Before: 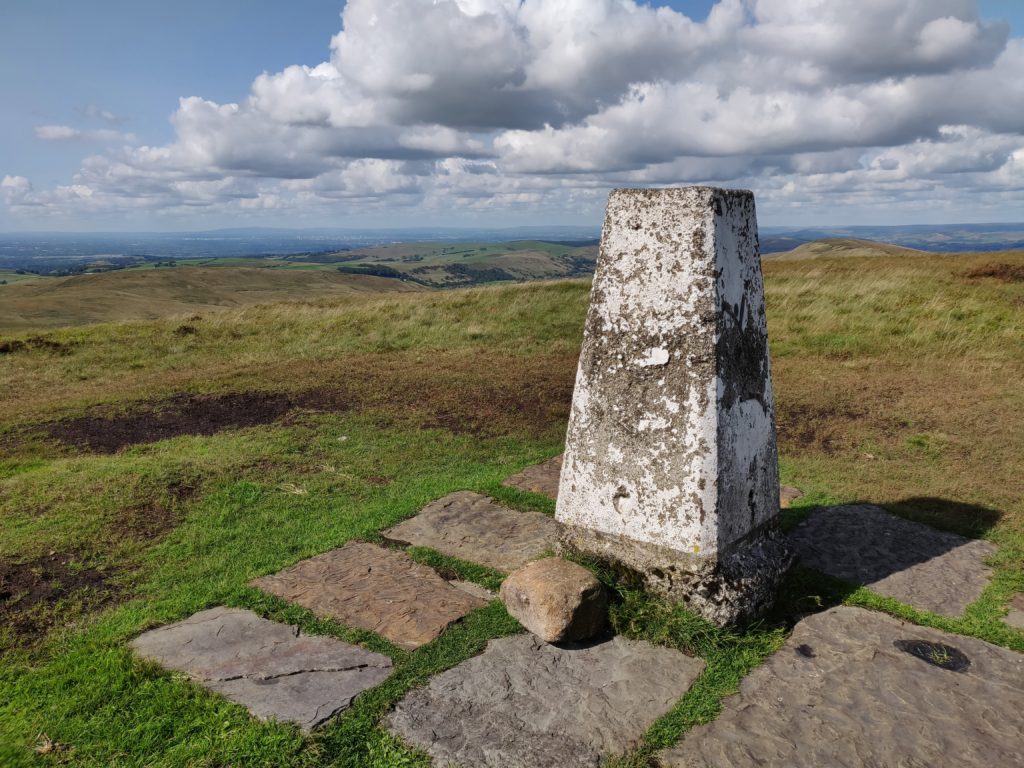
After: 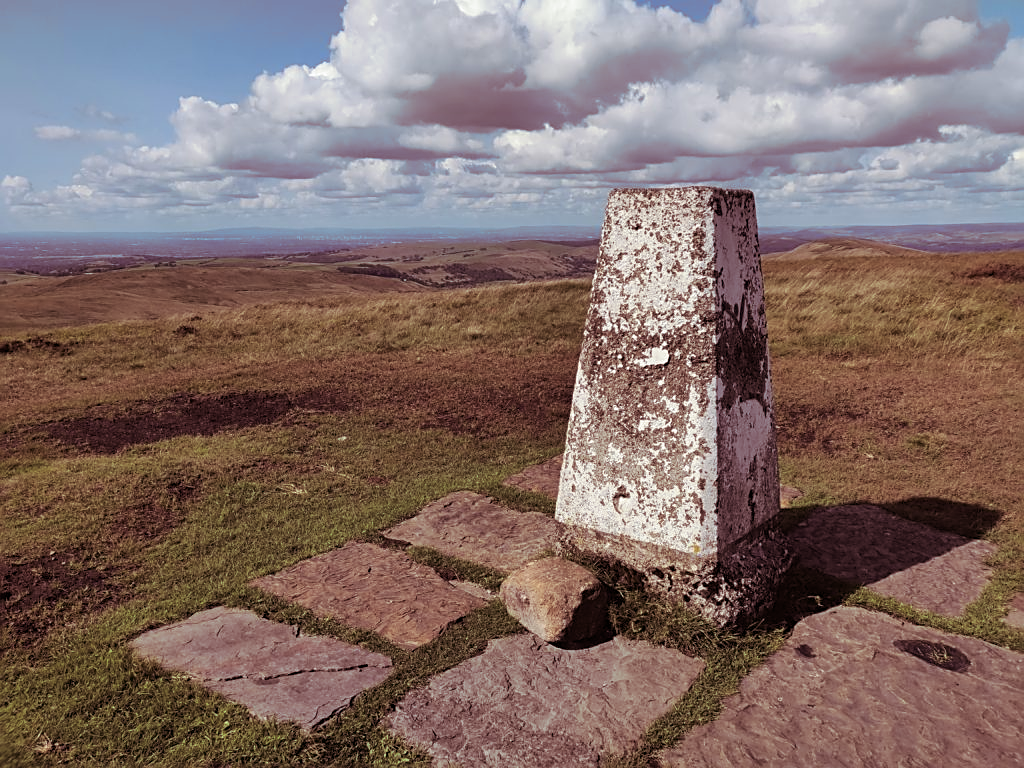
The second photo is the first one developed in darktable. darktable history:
split-toning: on, module defaults
sharpen: on, module defaults
